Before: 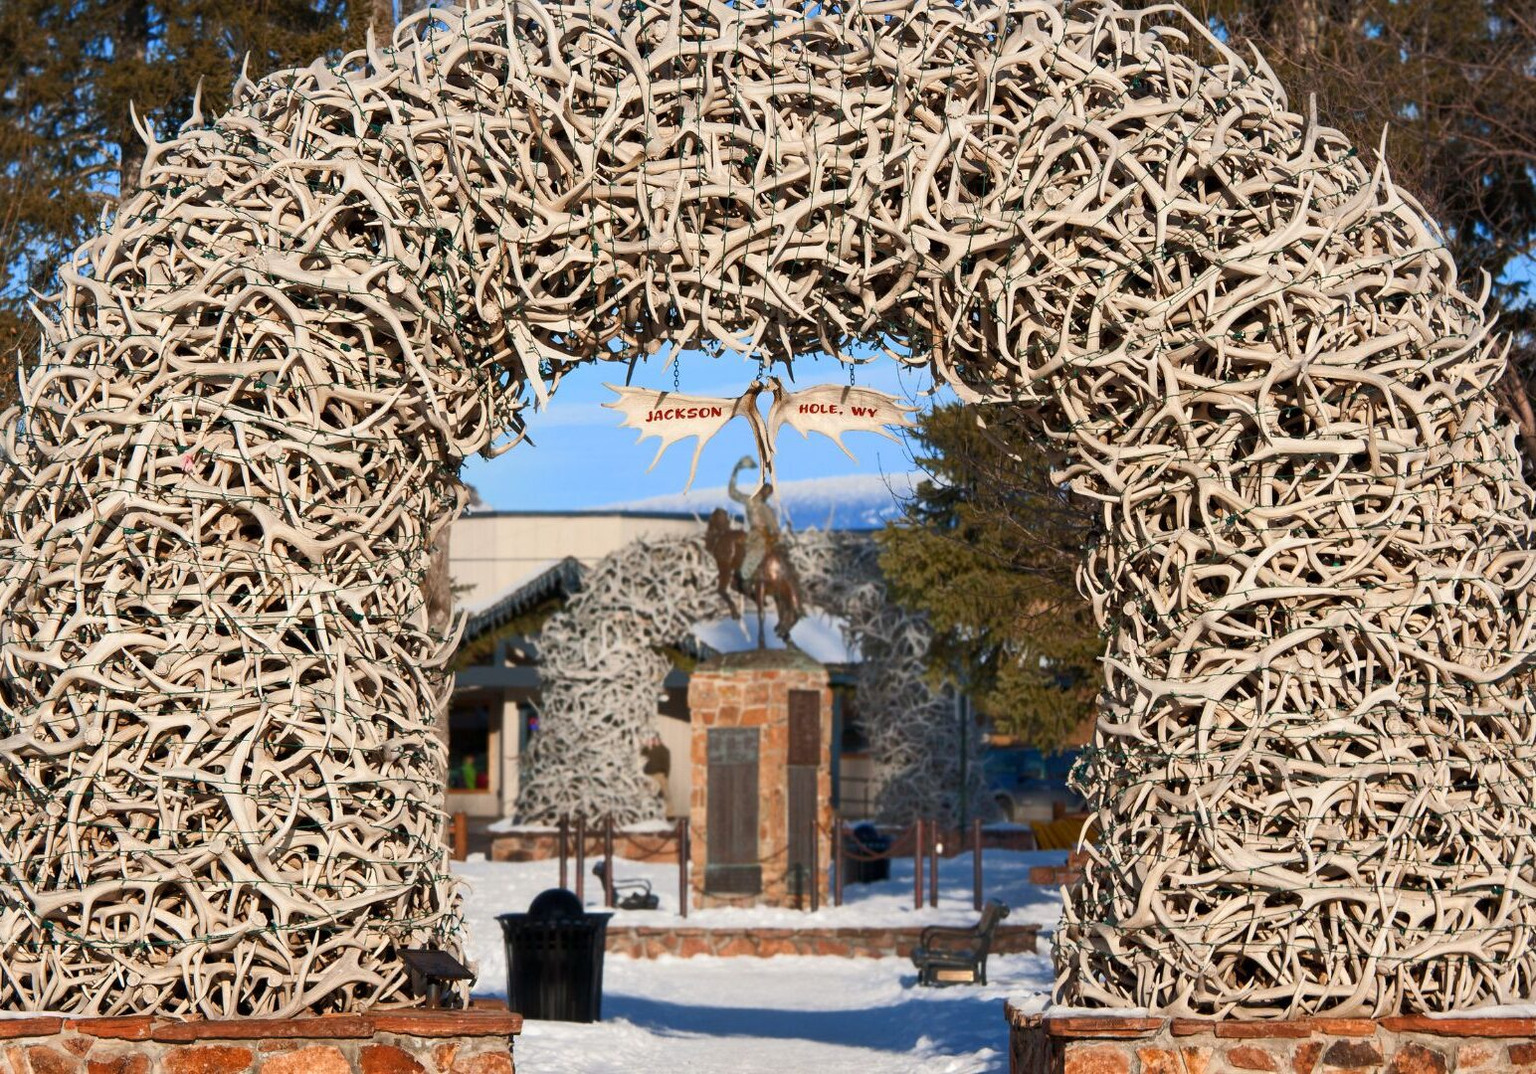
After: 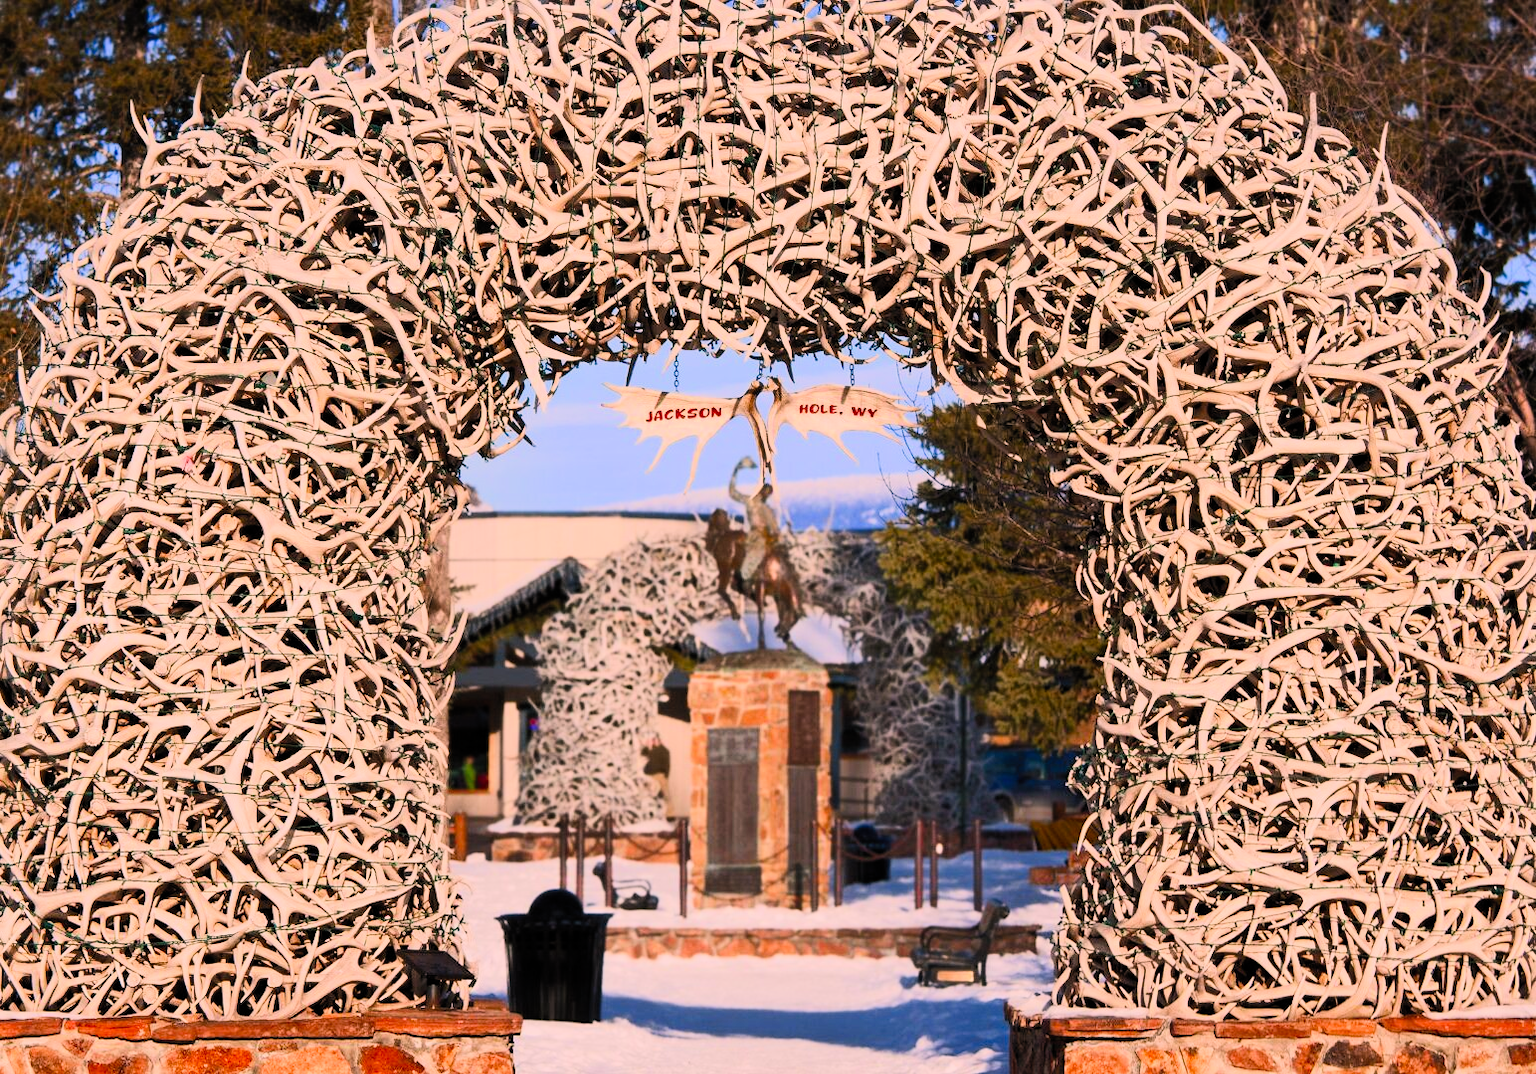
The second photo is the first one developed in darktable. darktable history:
contrast brightness saturation: contrast 0.199, brightness 0.168, saturation 0.218
color correction: highlights a* 14.68, highlights b* 4.68
filmic rgb: middle gray luminance 29.12%, black relative exposure -10.36 EV, white relative exposure 5.48 EV, threshold 2.98 EV, target black luminance 0%, hardness 3.92, latitude 2.88%, contrast 1.125, highlights saturation mix 5.86%, shadows ↔ highlights balance 15.09%, color science v5 (2021), iterations of high-quality reconstruction 0, contrast in shadows safe, contrast in highlights safe, enable highlight reconstruction true
